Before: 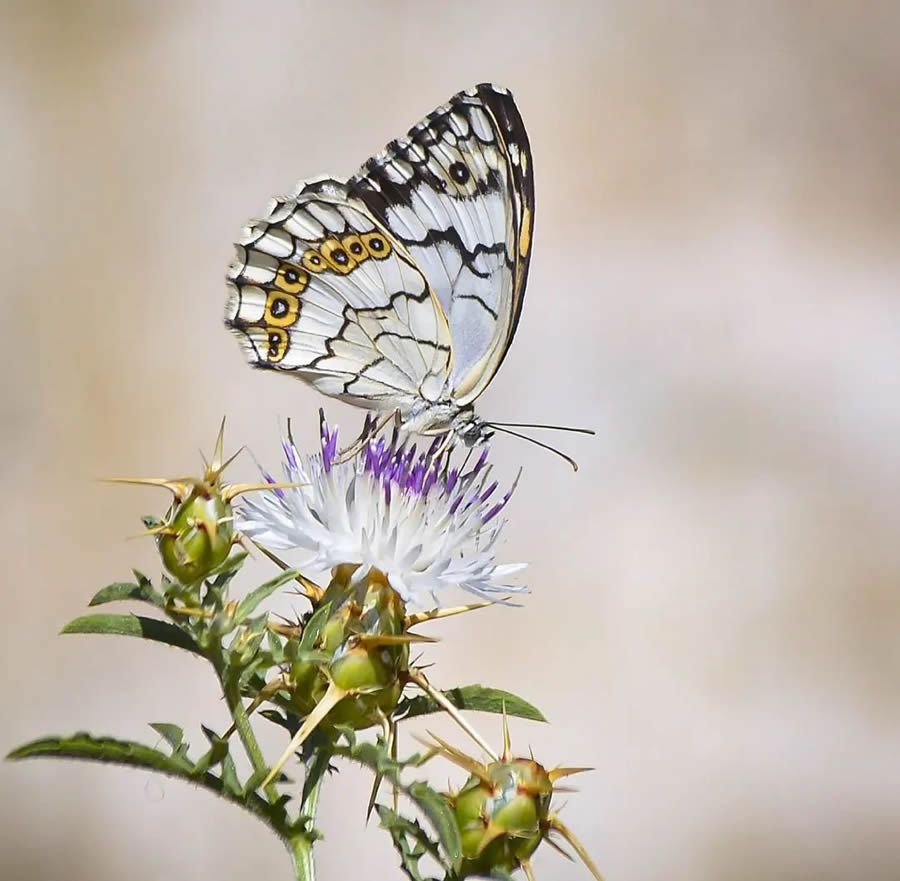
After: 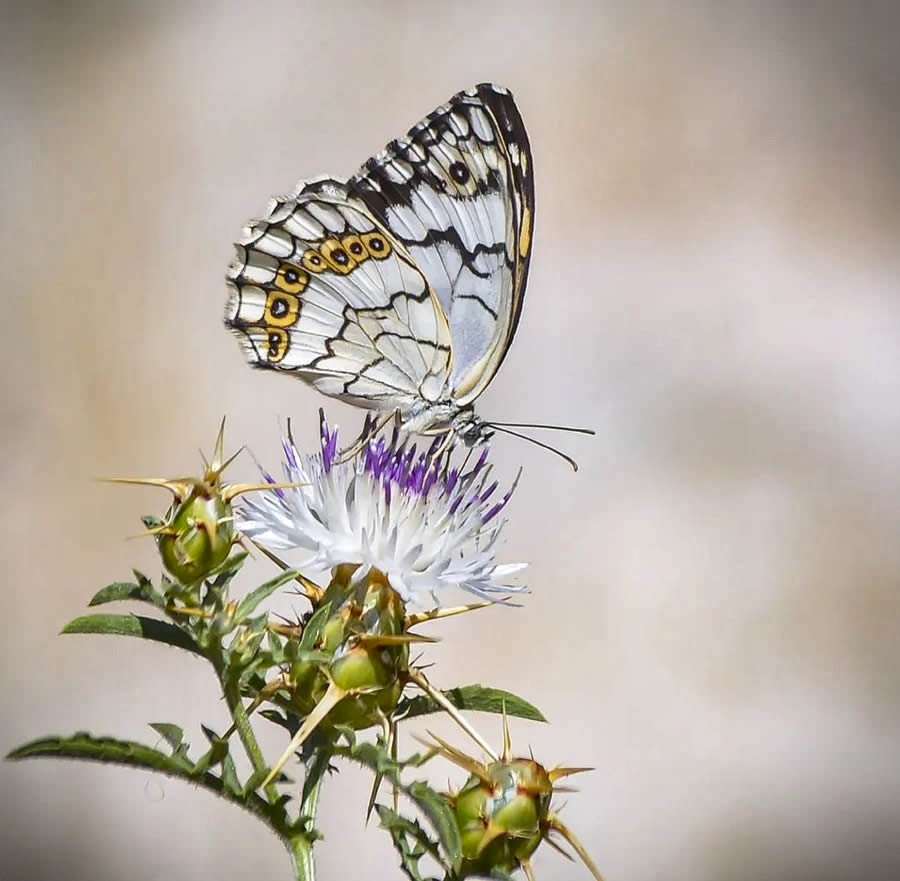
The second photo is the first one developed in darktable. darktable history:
shadows and highlights: shadows 36.8, highlights -27.91, soften with gaussian
local contrast: on, module defaults
vignetting: fall-off start 92.04%, dithering 8-bit output
